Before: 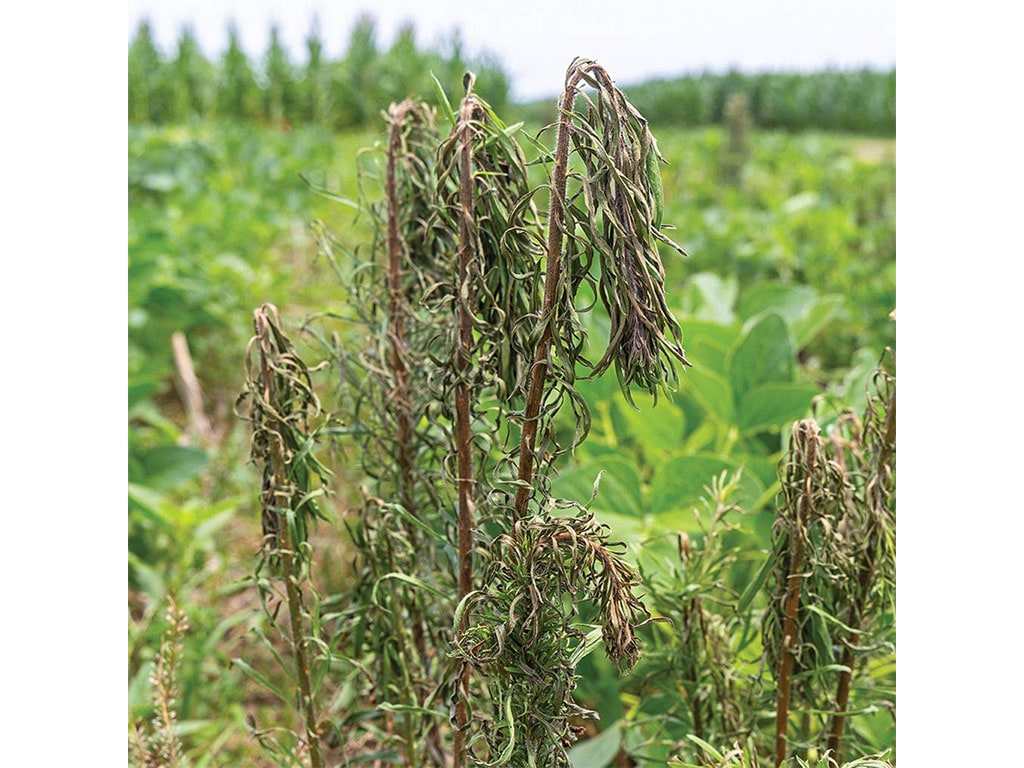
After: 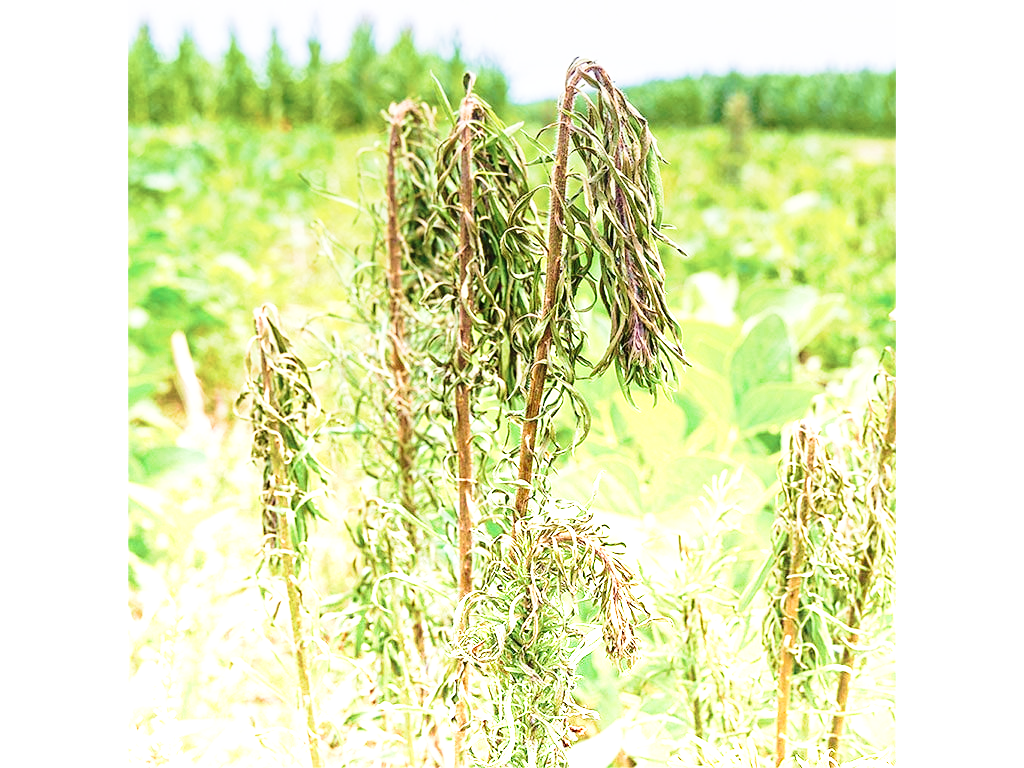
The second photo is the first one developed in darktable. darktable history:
base curve: curves: ch0 [(0, 0) (0.028, 0.03) (0.121, 0.232) (0.46, 0.748) (0.859, 0.968) (1, 1)], preserve colors none
velvia: strength 74%
graduated density: density -3.9 EV
